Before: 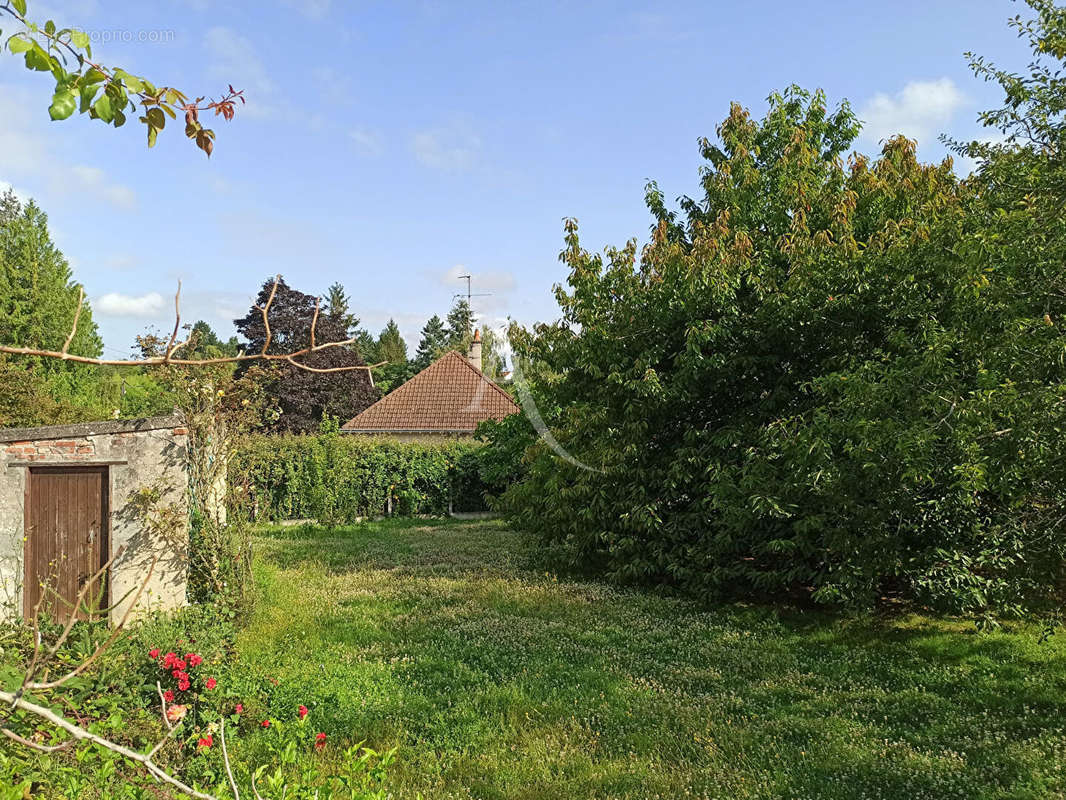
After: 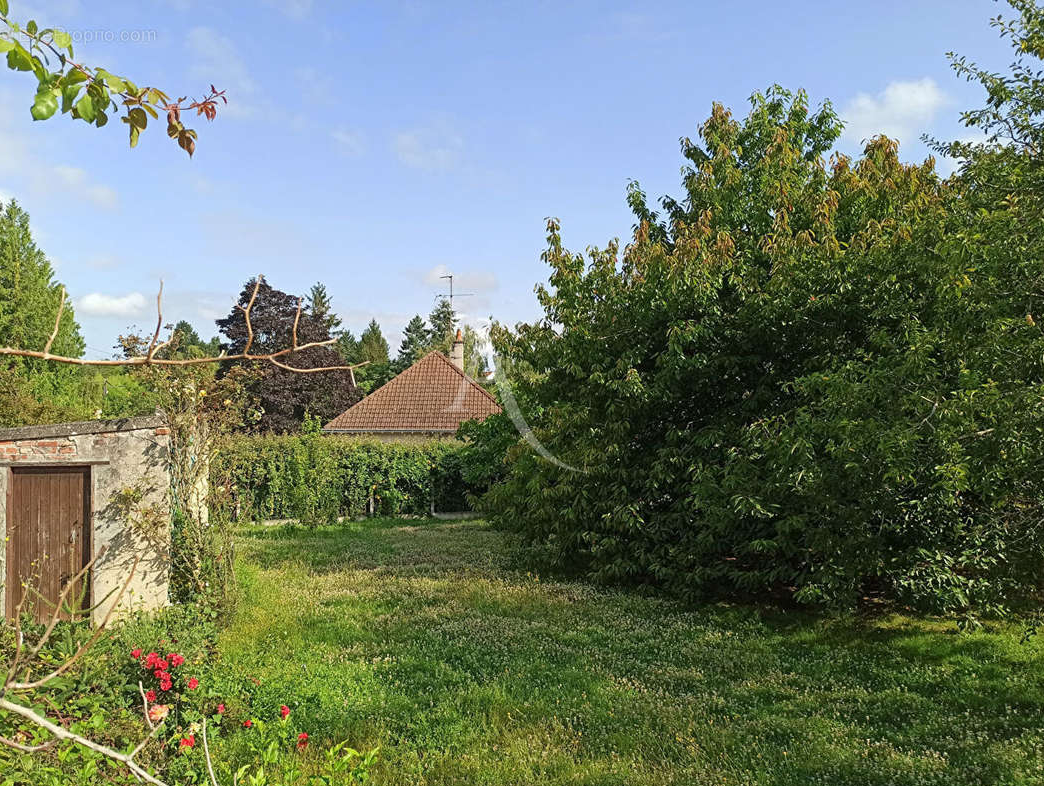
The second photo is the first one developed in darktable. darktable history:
crop: left 1.705%, right 0.284%, bottom 1.727%
